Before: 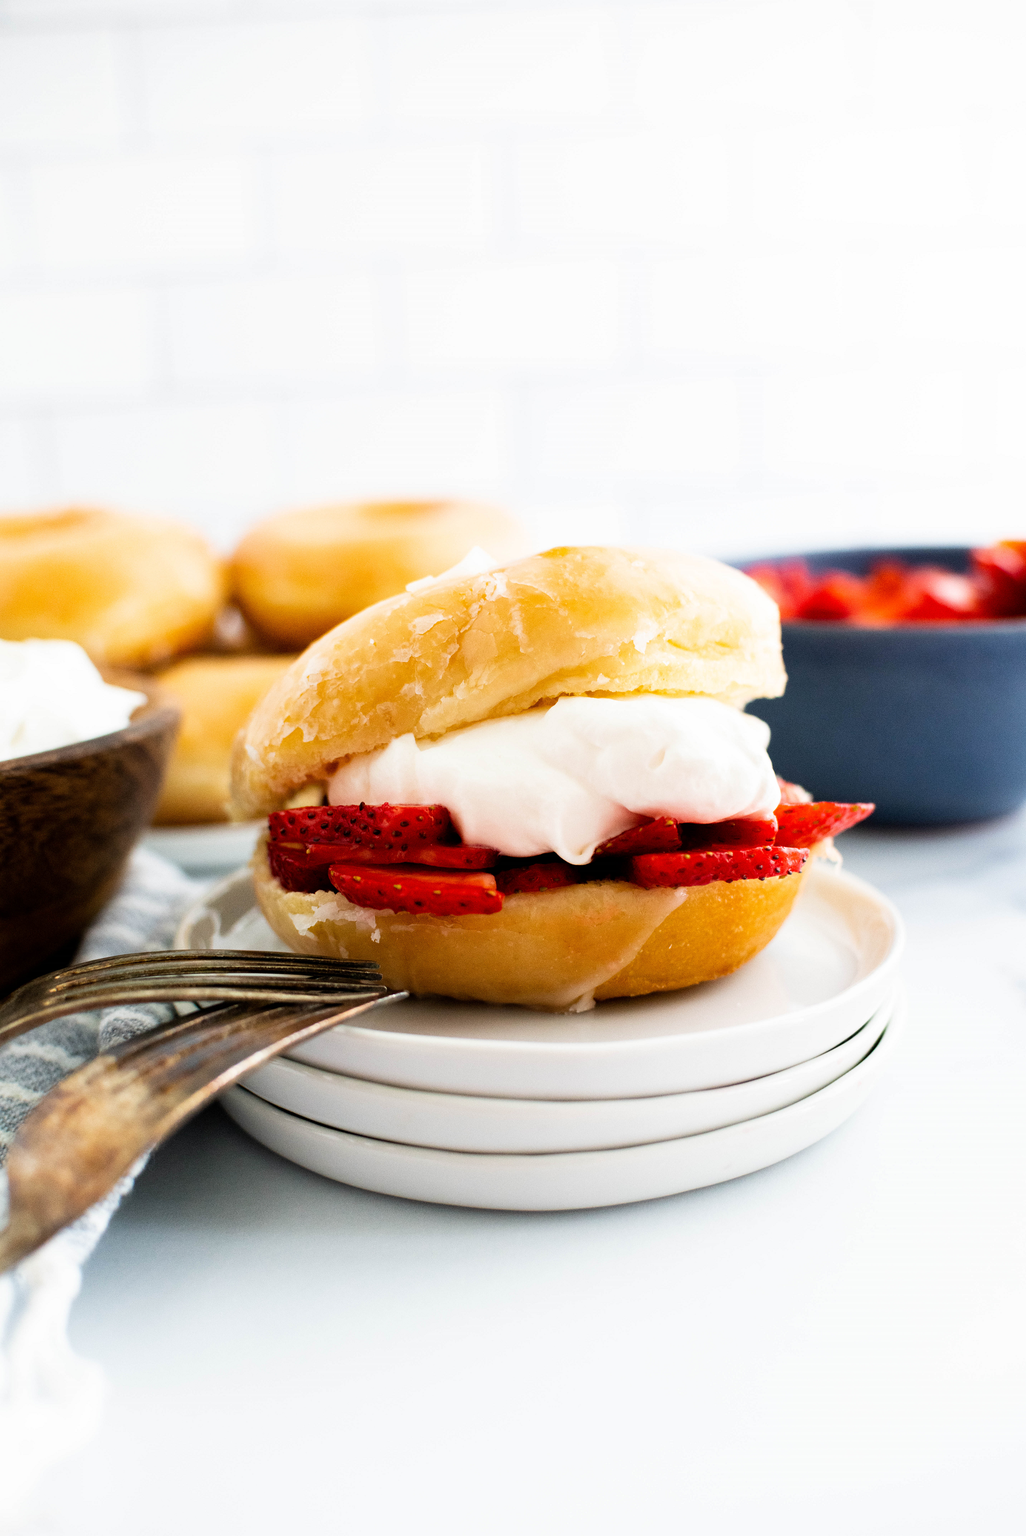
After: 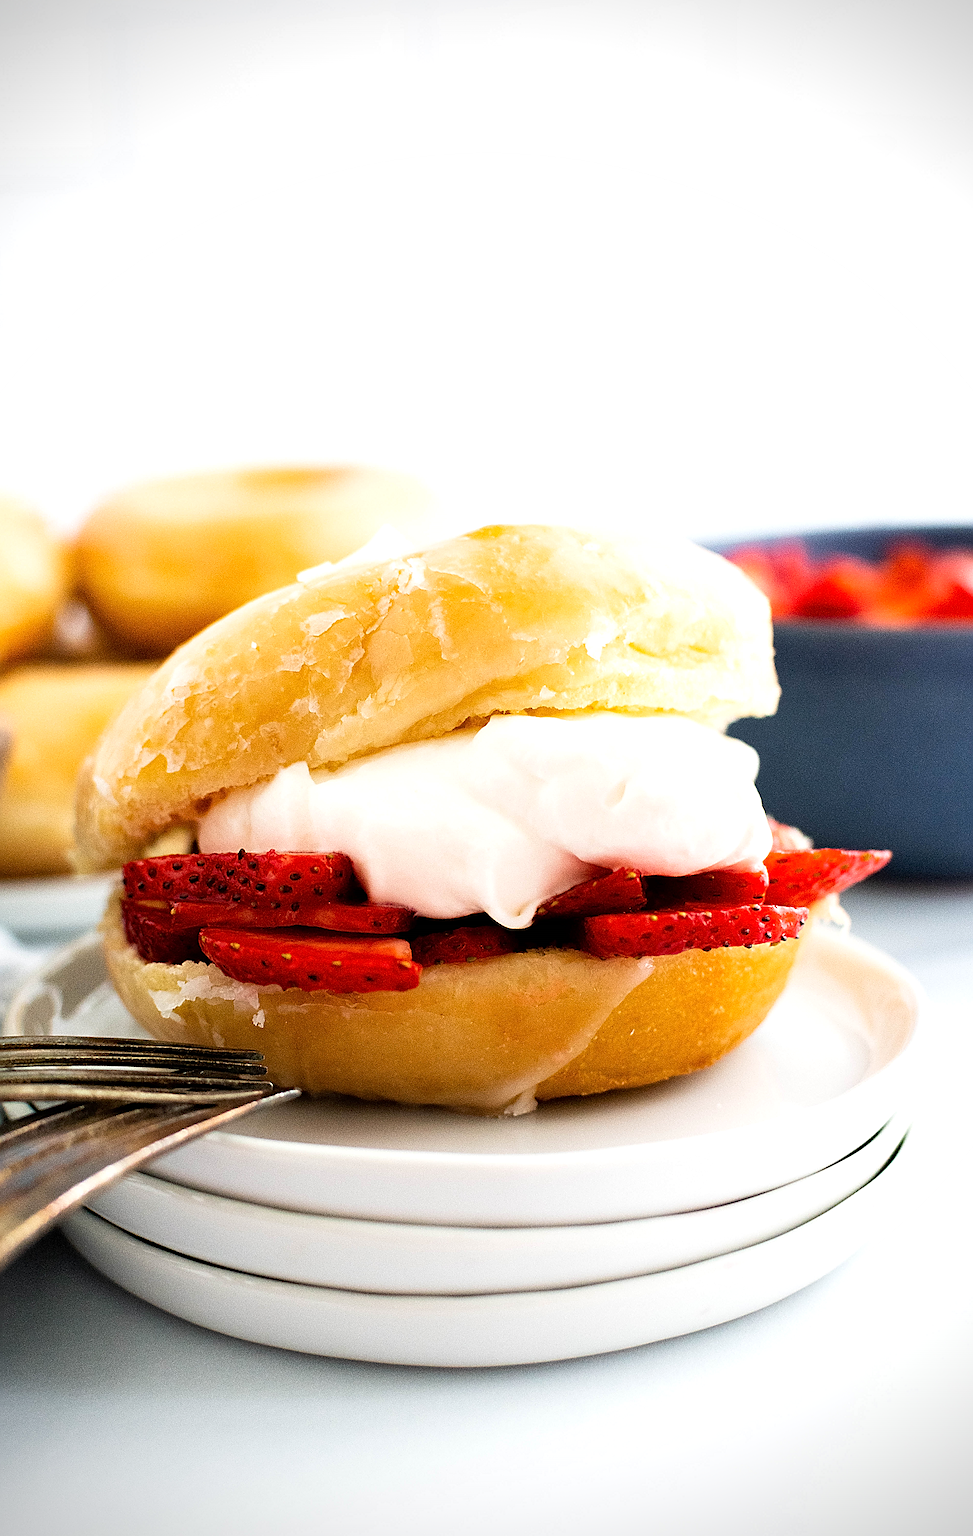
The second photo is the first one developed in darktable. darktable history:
crop: left 16.768%, top 8.653%, right 8.362%, bottom 12.485%
exposure: exposure 0.197 EV, compensate highlight preservation false
sharpen: radius 1.4, amount 1.25, threshold 0.7
vignetting: dithering 8-bit output, unbound false
